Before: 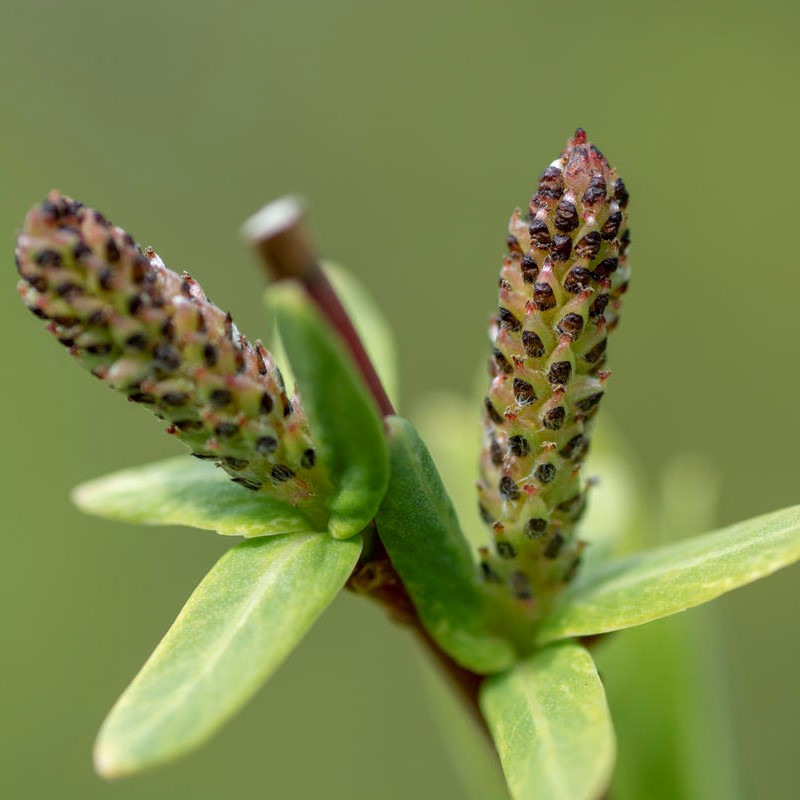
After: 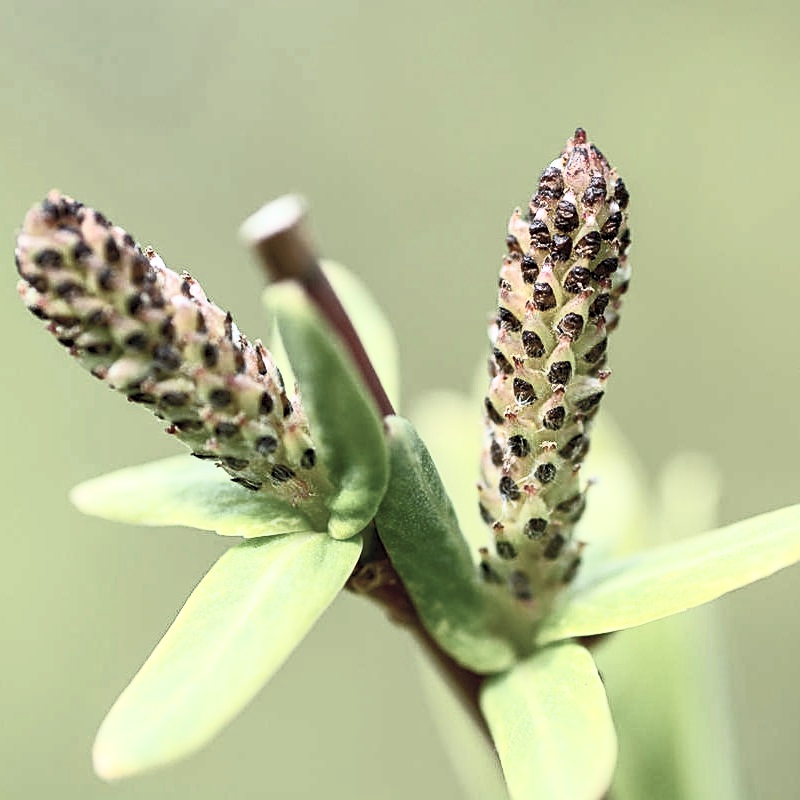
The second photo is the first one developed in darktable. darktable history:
contrast brightness saturation: contrast 0.563, brightness 0.57, saturation -0.343
sharpen: amount 0.56
